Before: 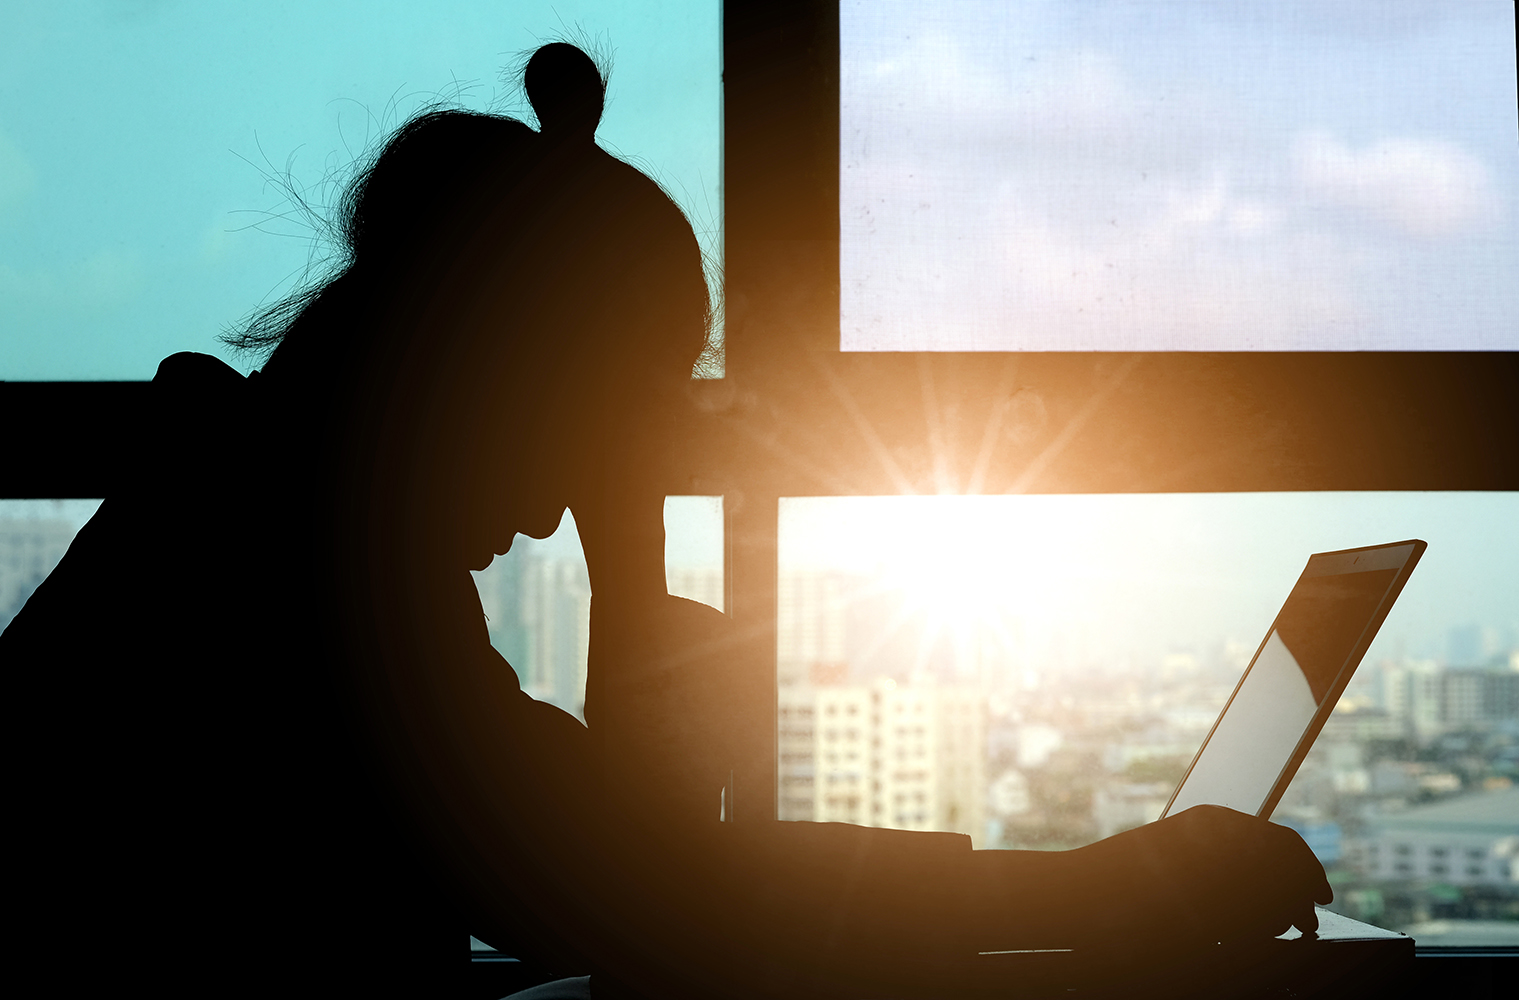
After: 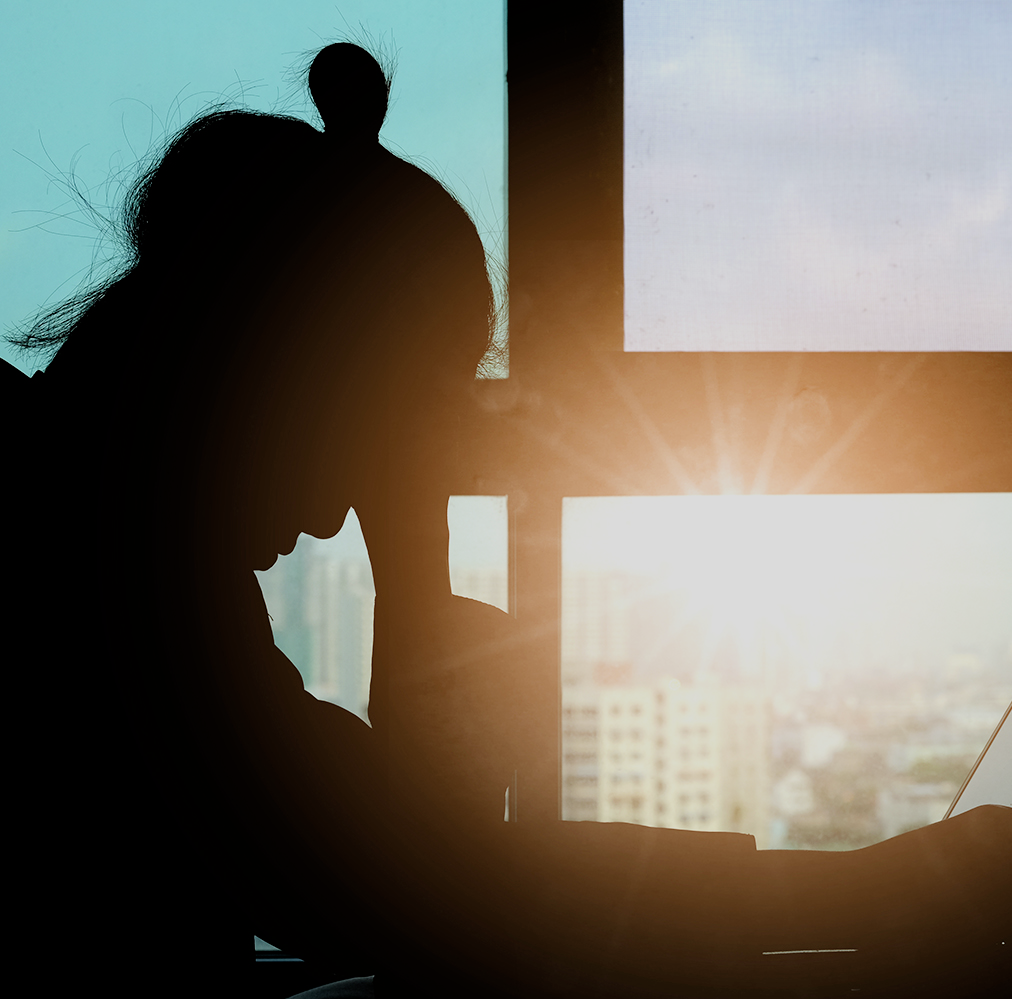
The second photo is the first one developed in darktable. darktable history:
color zones: curves: ch1 [(0, 0.469) (0.01, 0.469) (0.12, 0.446) (0.248, 0.469) (0.5, 0.5) (0.748, 0.5) (0.99, 0.469) (1, 0.469)]
crop and rotate: left 14.292%, right 19.041%
filmic rgb: hardness 4.17
